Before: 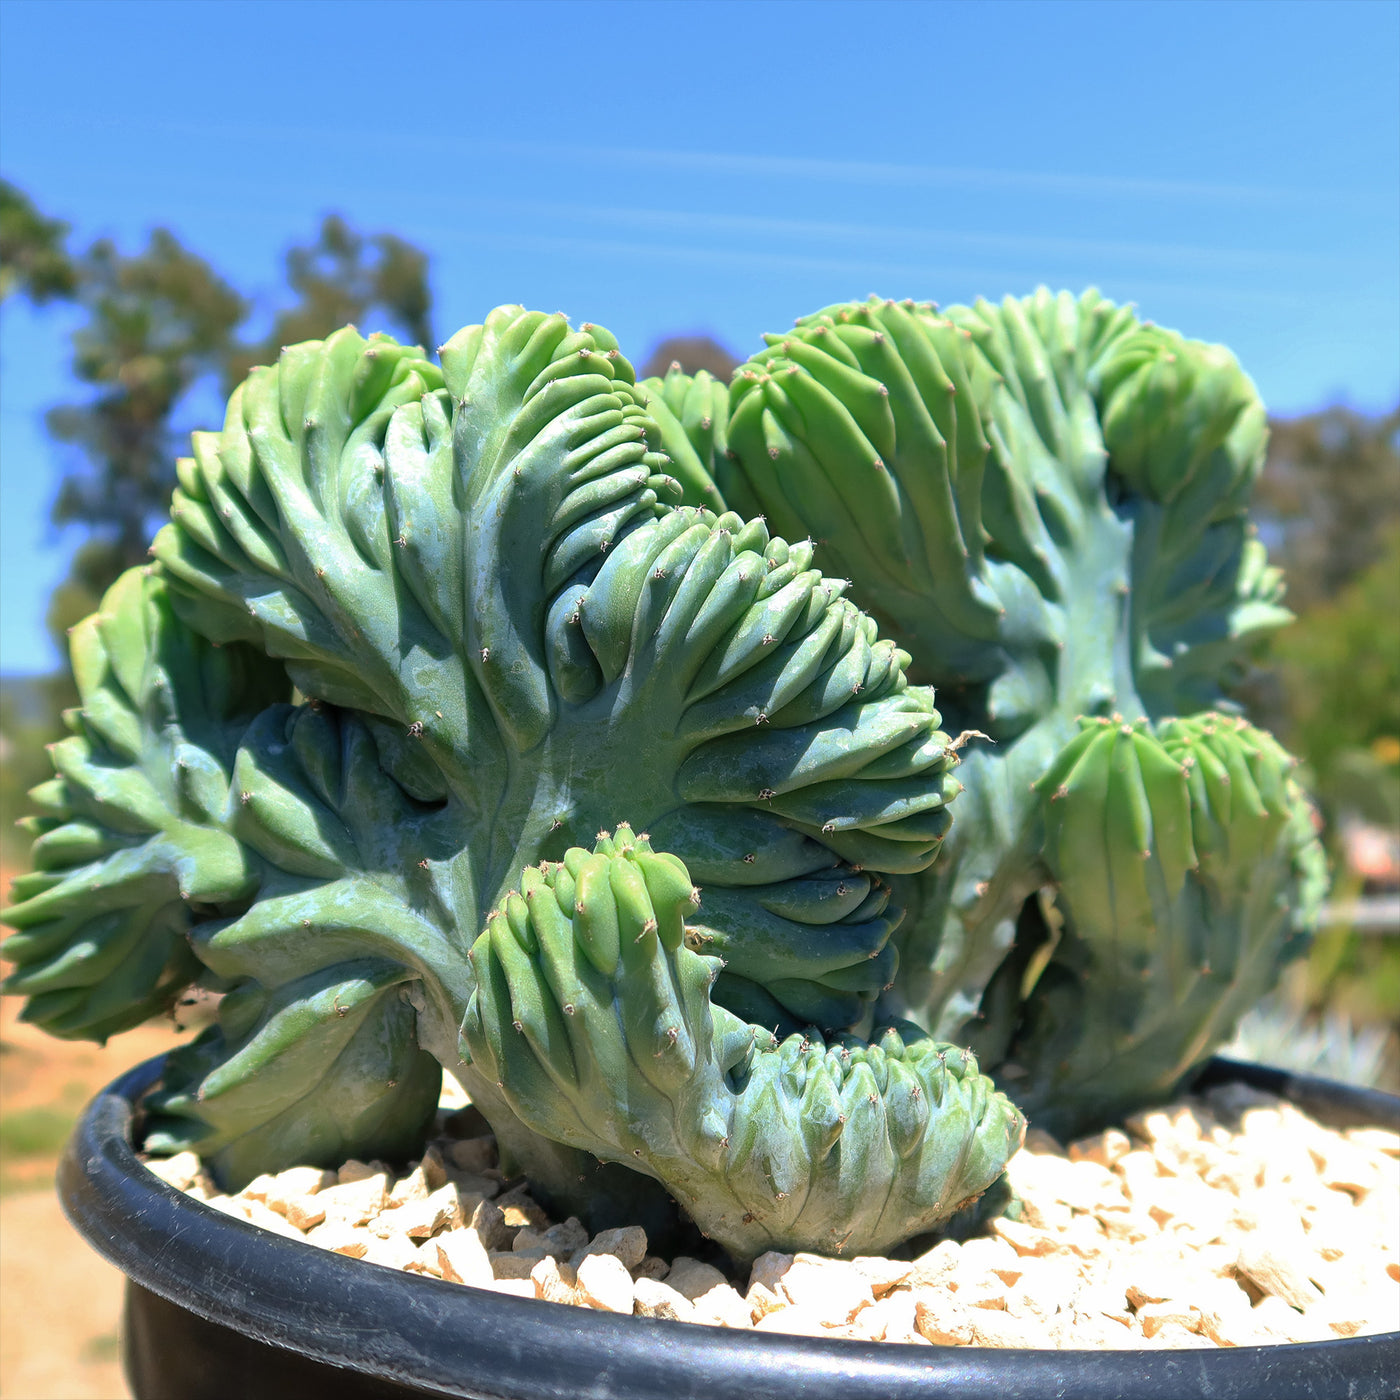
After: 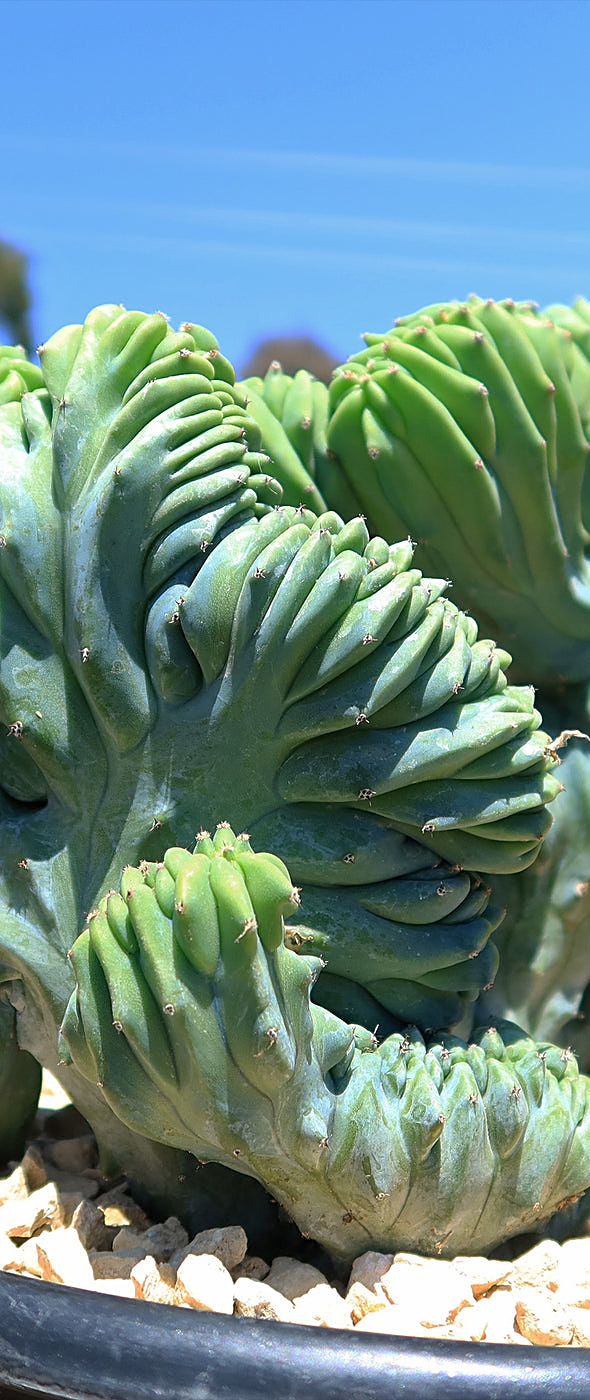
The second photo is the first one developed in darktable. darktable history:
crop: left 28.583%, right 29.231%
sharpen: on, module defaults
